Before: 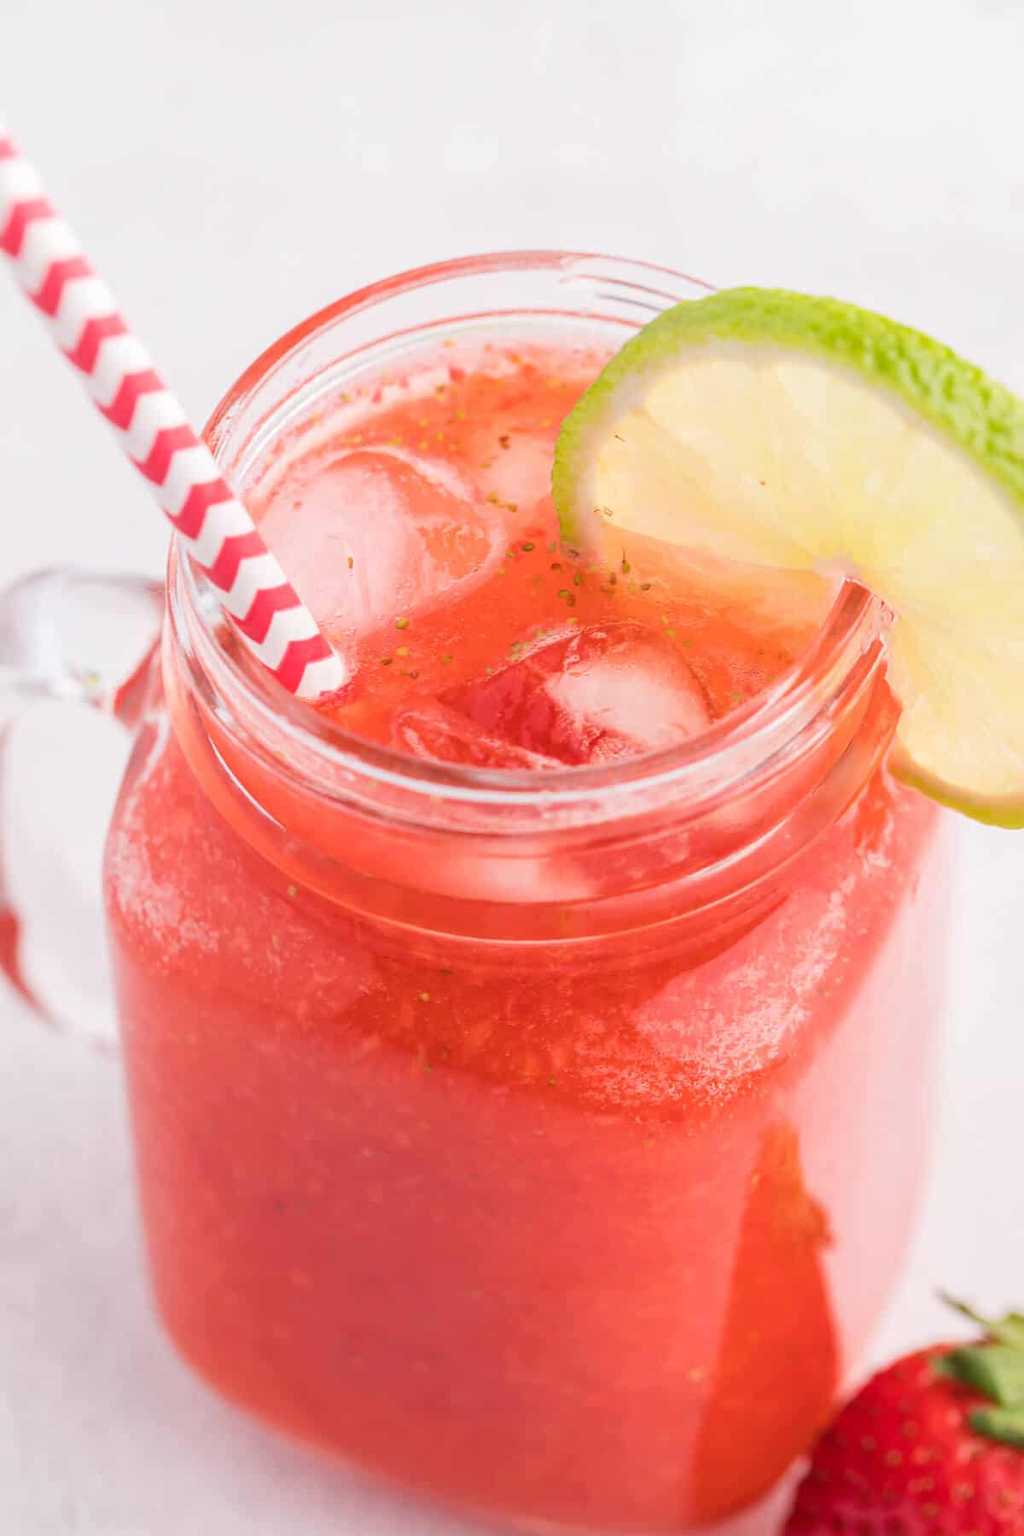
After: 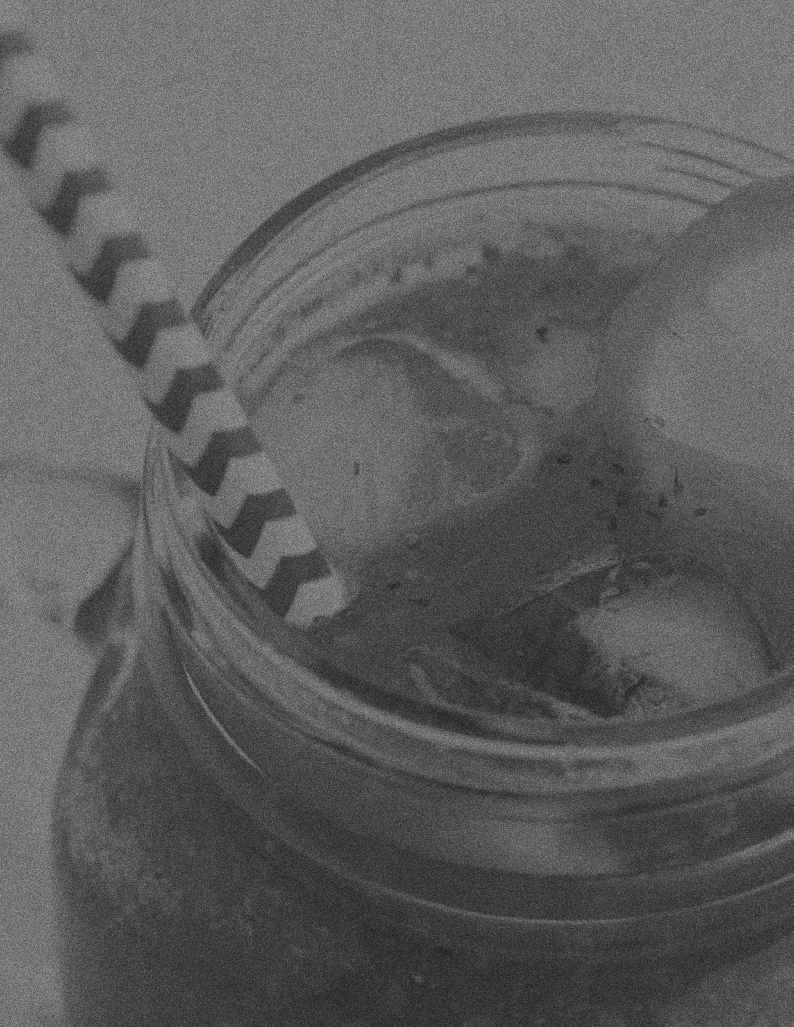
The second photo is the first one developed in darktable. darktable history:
colorize: hue 194.4°, saturation 29%, source mix 61.75%, lightness 3.98%, version 1
color zones: curves: ch1 [(0, 0.523) (0.143, 0.545) (0.286, 0.52) (0.429, 0.506) (0.571, 0.503) (0.714, 0.503) (0.857, 0.508) (1, 0.523)]
color balance rgb: linear chroma grading › global chroma 15%, perceptual saturation grading › global saturation 30%
rotate and perspective: rotation -2.22°, lens shift (horizontal) -0.022, automatic cropping off
crop and rotate: angle -4.99°, left 2.122%, top 6.945%, right 27.566%, bottom 30.519%
grain: coarseness 14.49 ISO, strength 48.04%, mid-tones bias 35%
monochrome: on, module defaults
